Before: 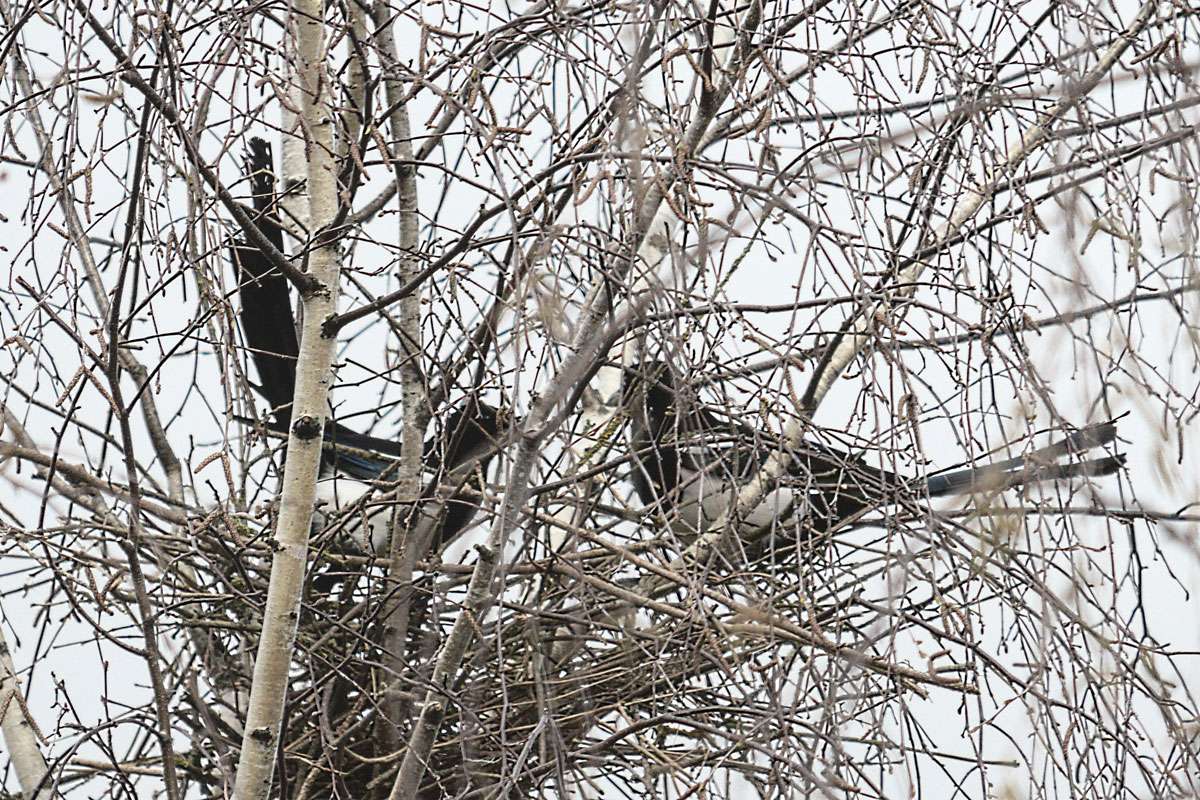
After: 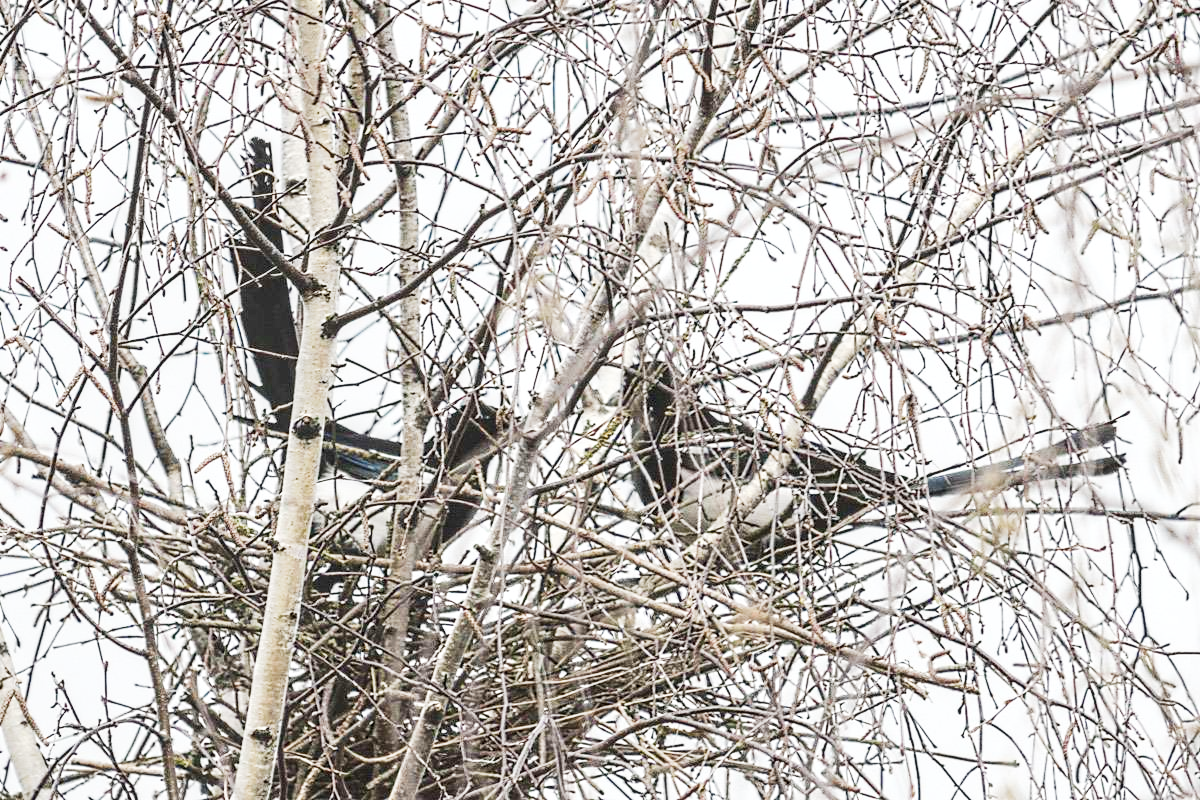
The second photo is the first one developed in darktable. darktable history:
local contrast: detail 130%
tone curve: curves: ch0 [(0, 0) (0.003, 0.015) (0.011, 0.025) (0.025, 0.056) (0.044, 0.104) (0.069, 0.139) (0.1, 0.181) (0.136, 0.226) (0.177, 0.28) (0.224, 0.346) (0.277, 0.42) (0.335, 0.505) (0.399, 0.594) (0.468, 0.699) (0.543, 0.776) (0.623, 0.848) (0.709, 0.893) (0.801, 0.93) (0.898, 0.97) (1, 1)], preserve colors none
